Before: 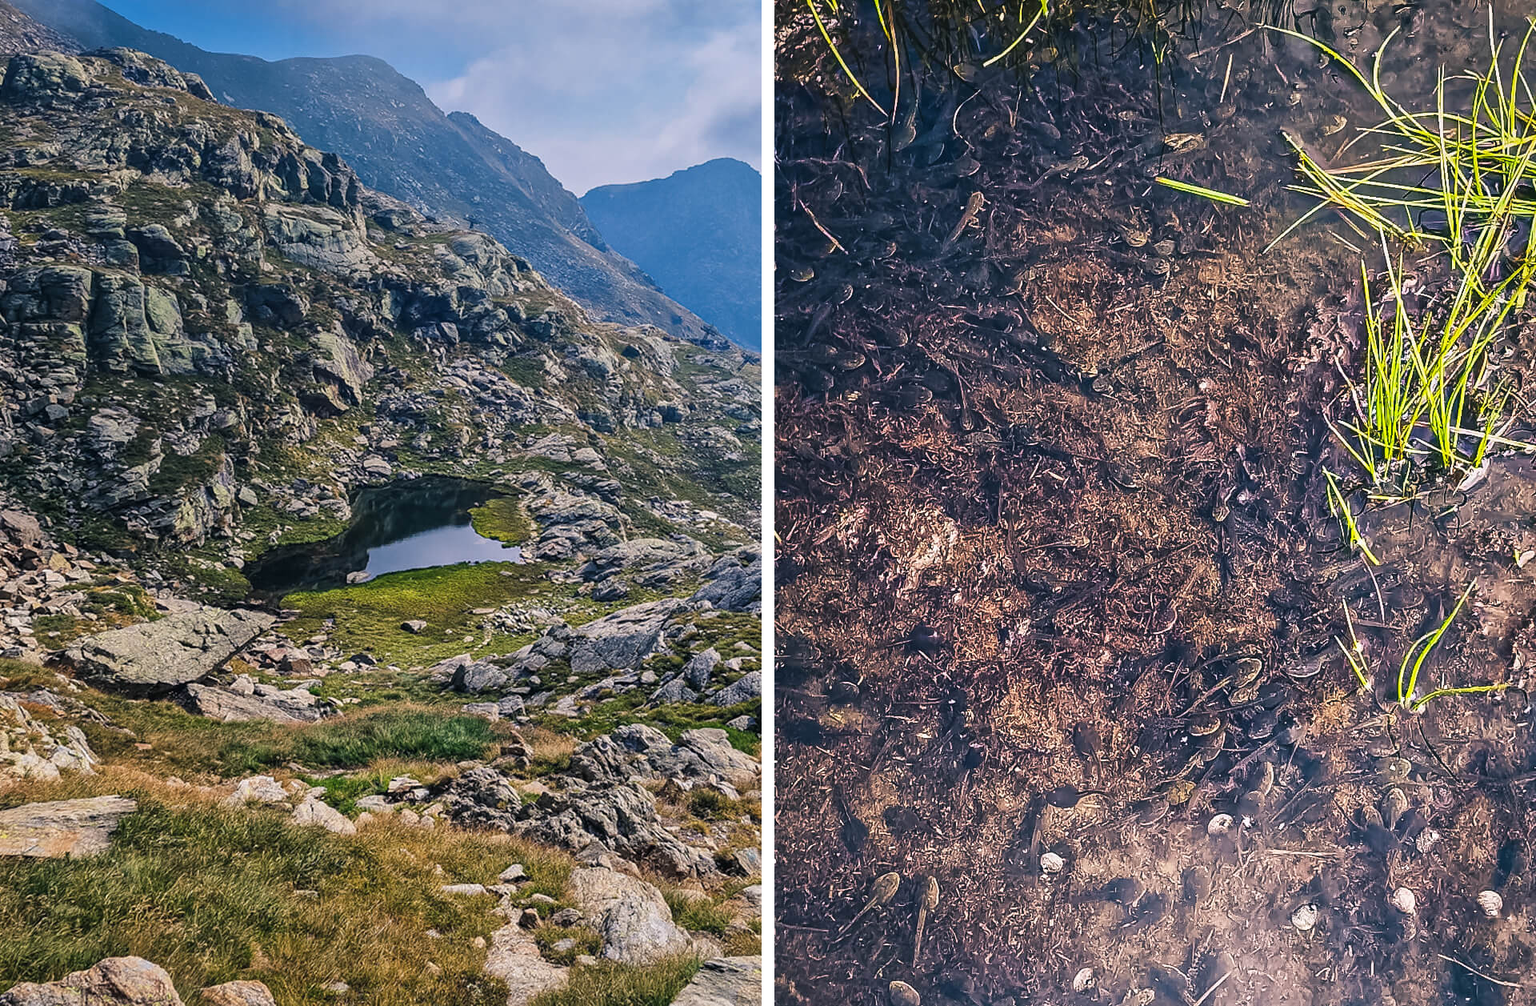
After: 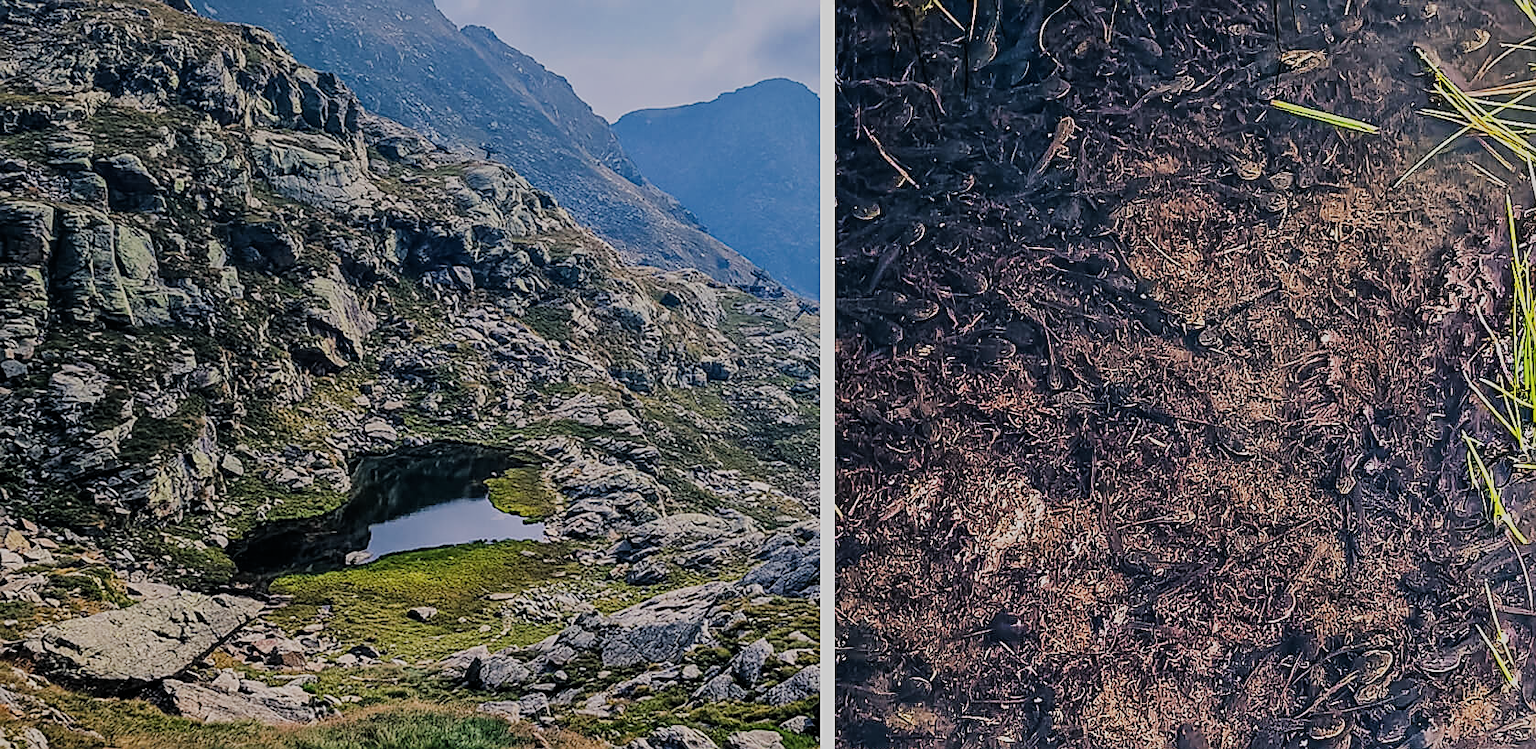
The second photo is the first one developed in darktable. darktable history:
sharpen: on, module defaults
crop: left 2.963%, top 8.929%, right 9.636%, bottom 25.886%
filmic rgb: black relative exposure -6.94 EV, white relative exposure 5.64 EV, hardness 2.85
